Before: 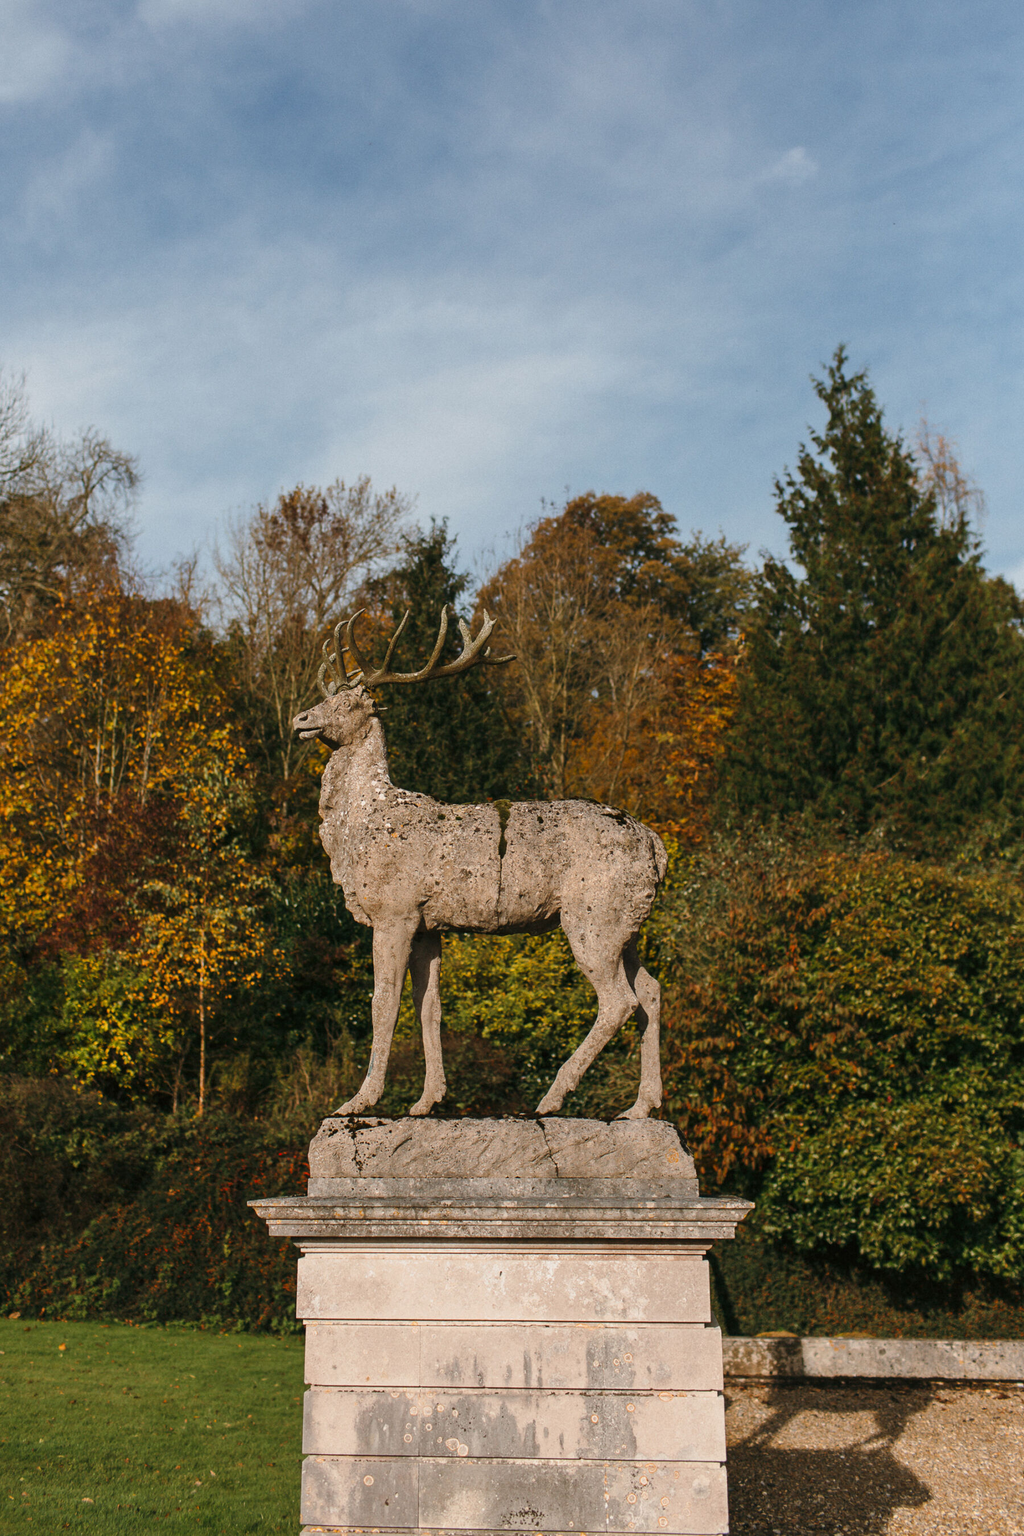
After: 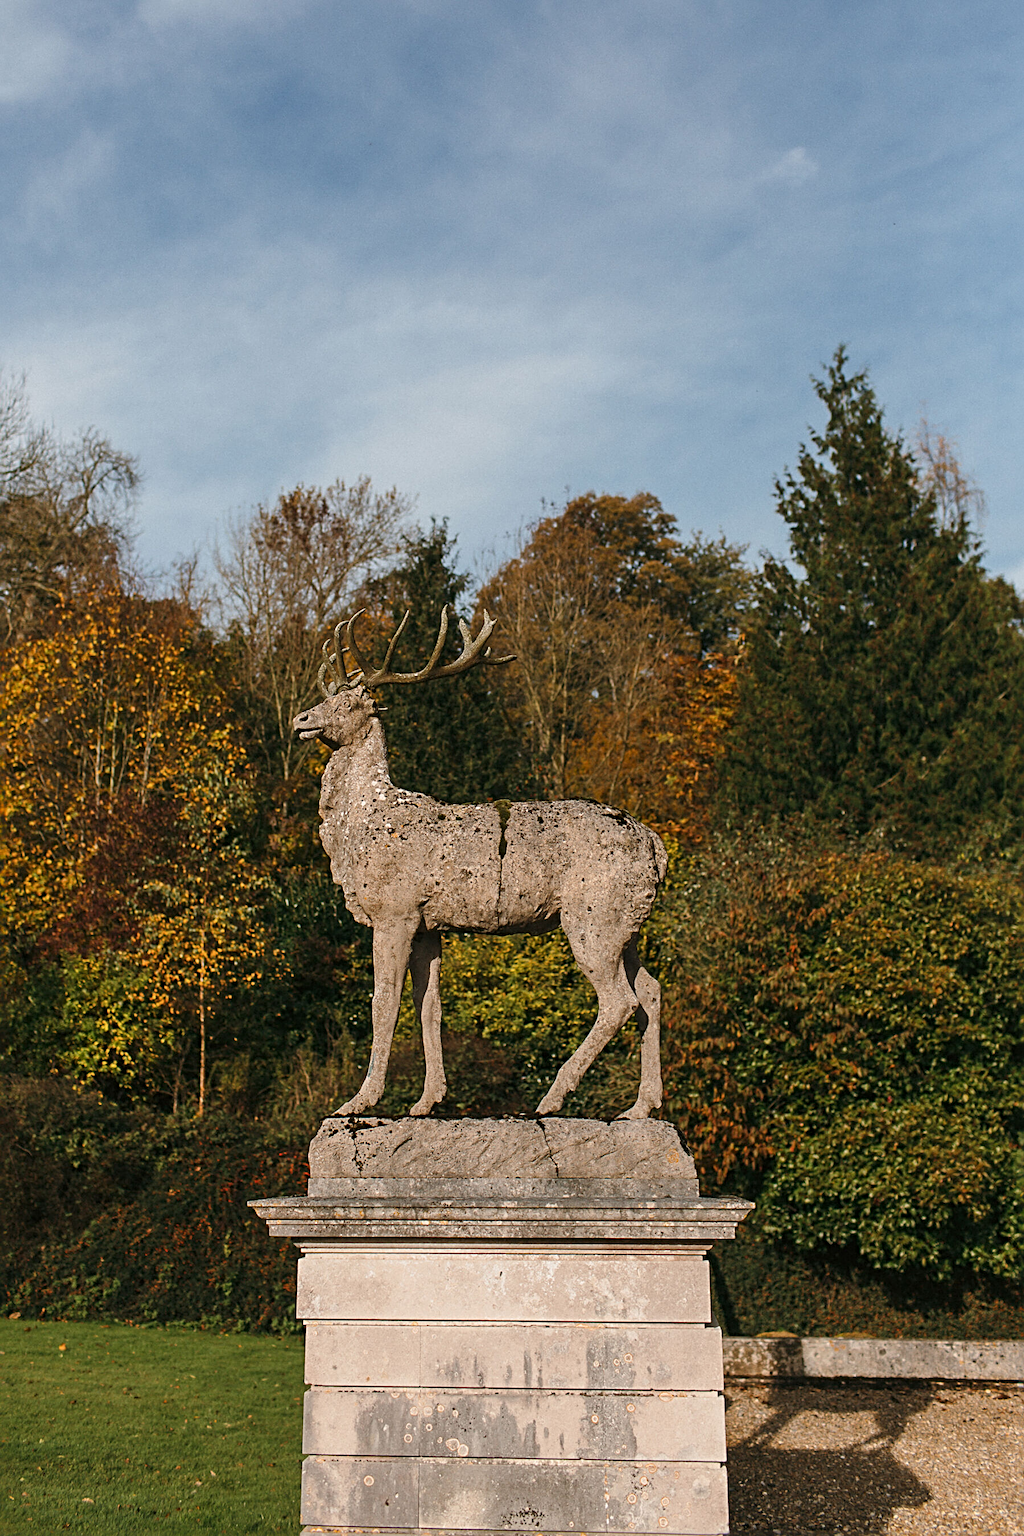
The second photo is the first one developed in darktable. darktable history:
sharpen: radius 3.979
